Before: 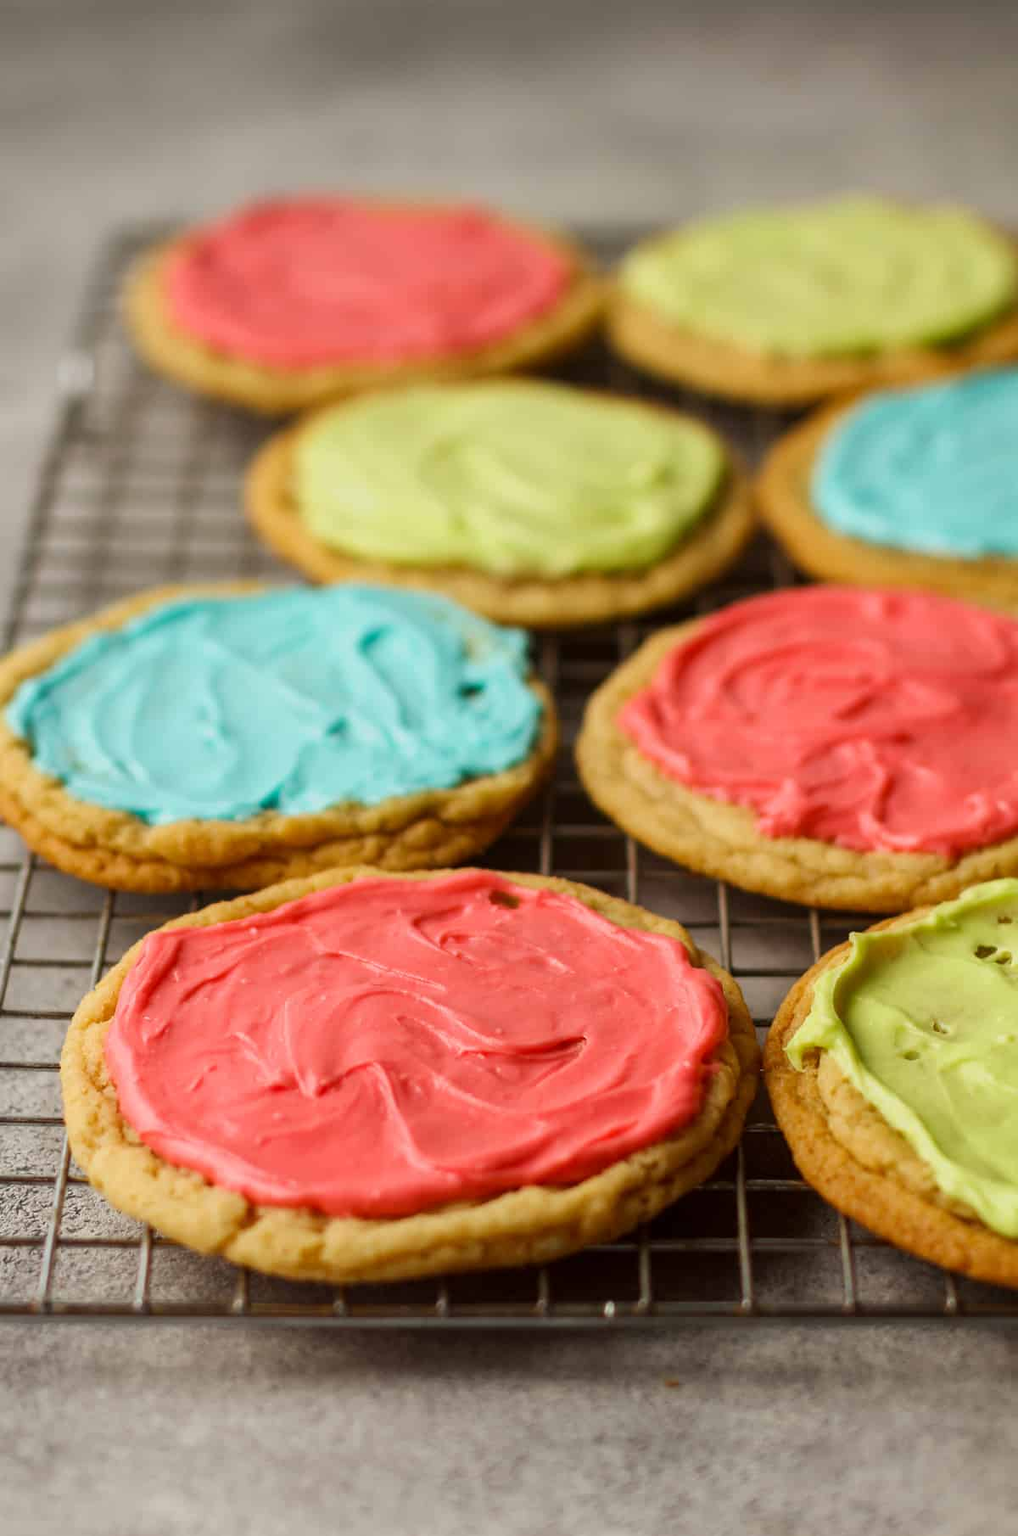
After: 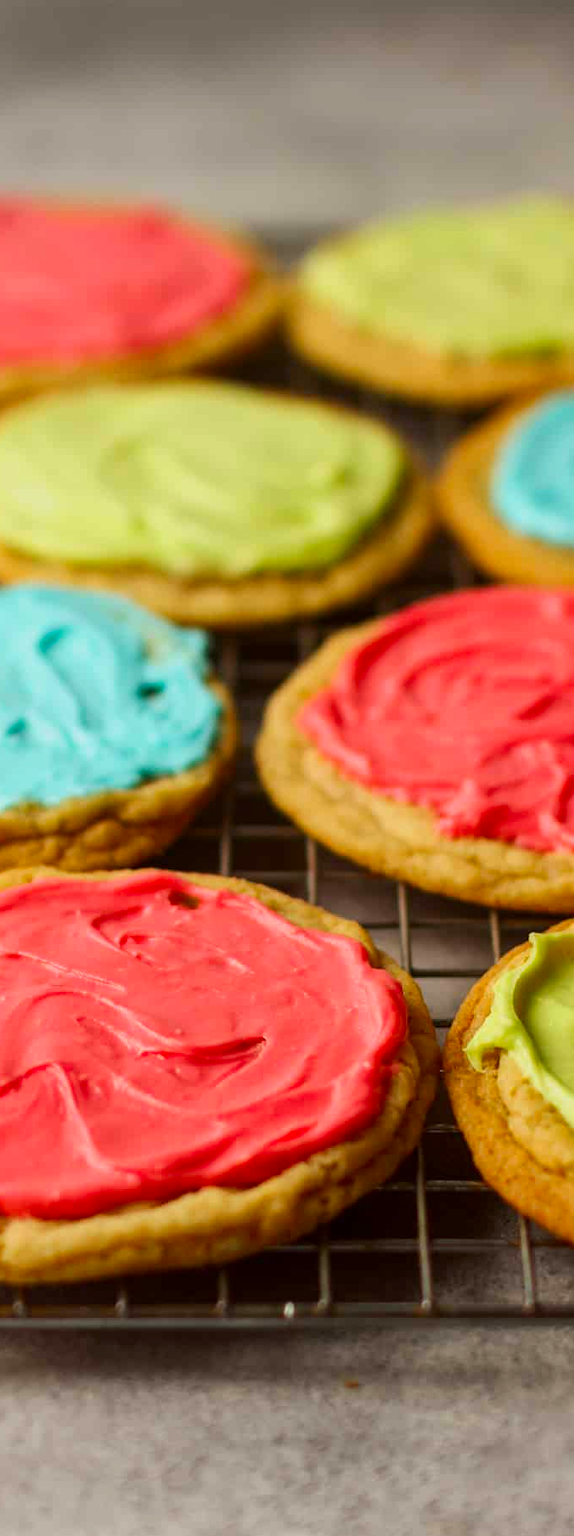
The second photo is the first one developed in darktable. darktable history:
crop: left 31.528%, top 0.007%, right 12.018%
contrast brightness saturation: contrast 0.083, saturation 0.195
